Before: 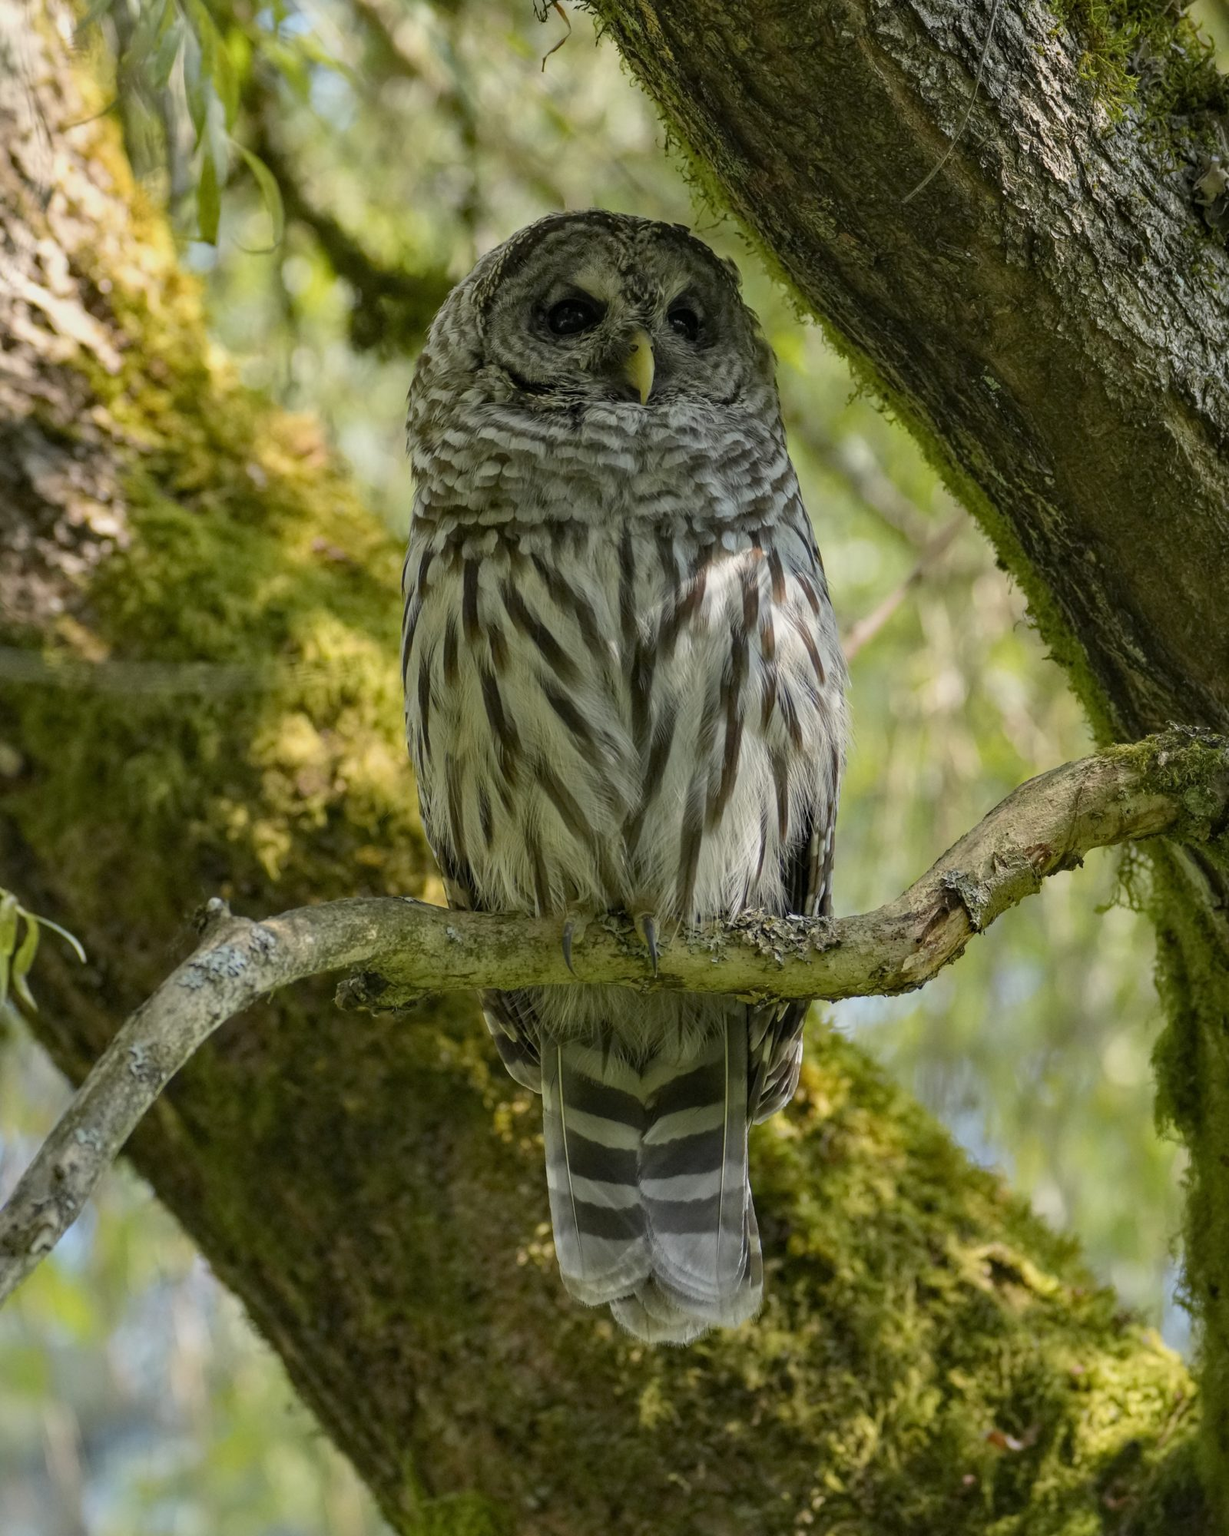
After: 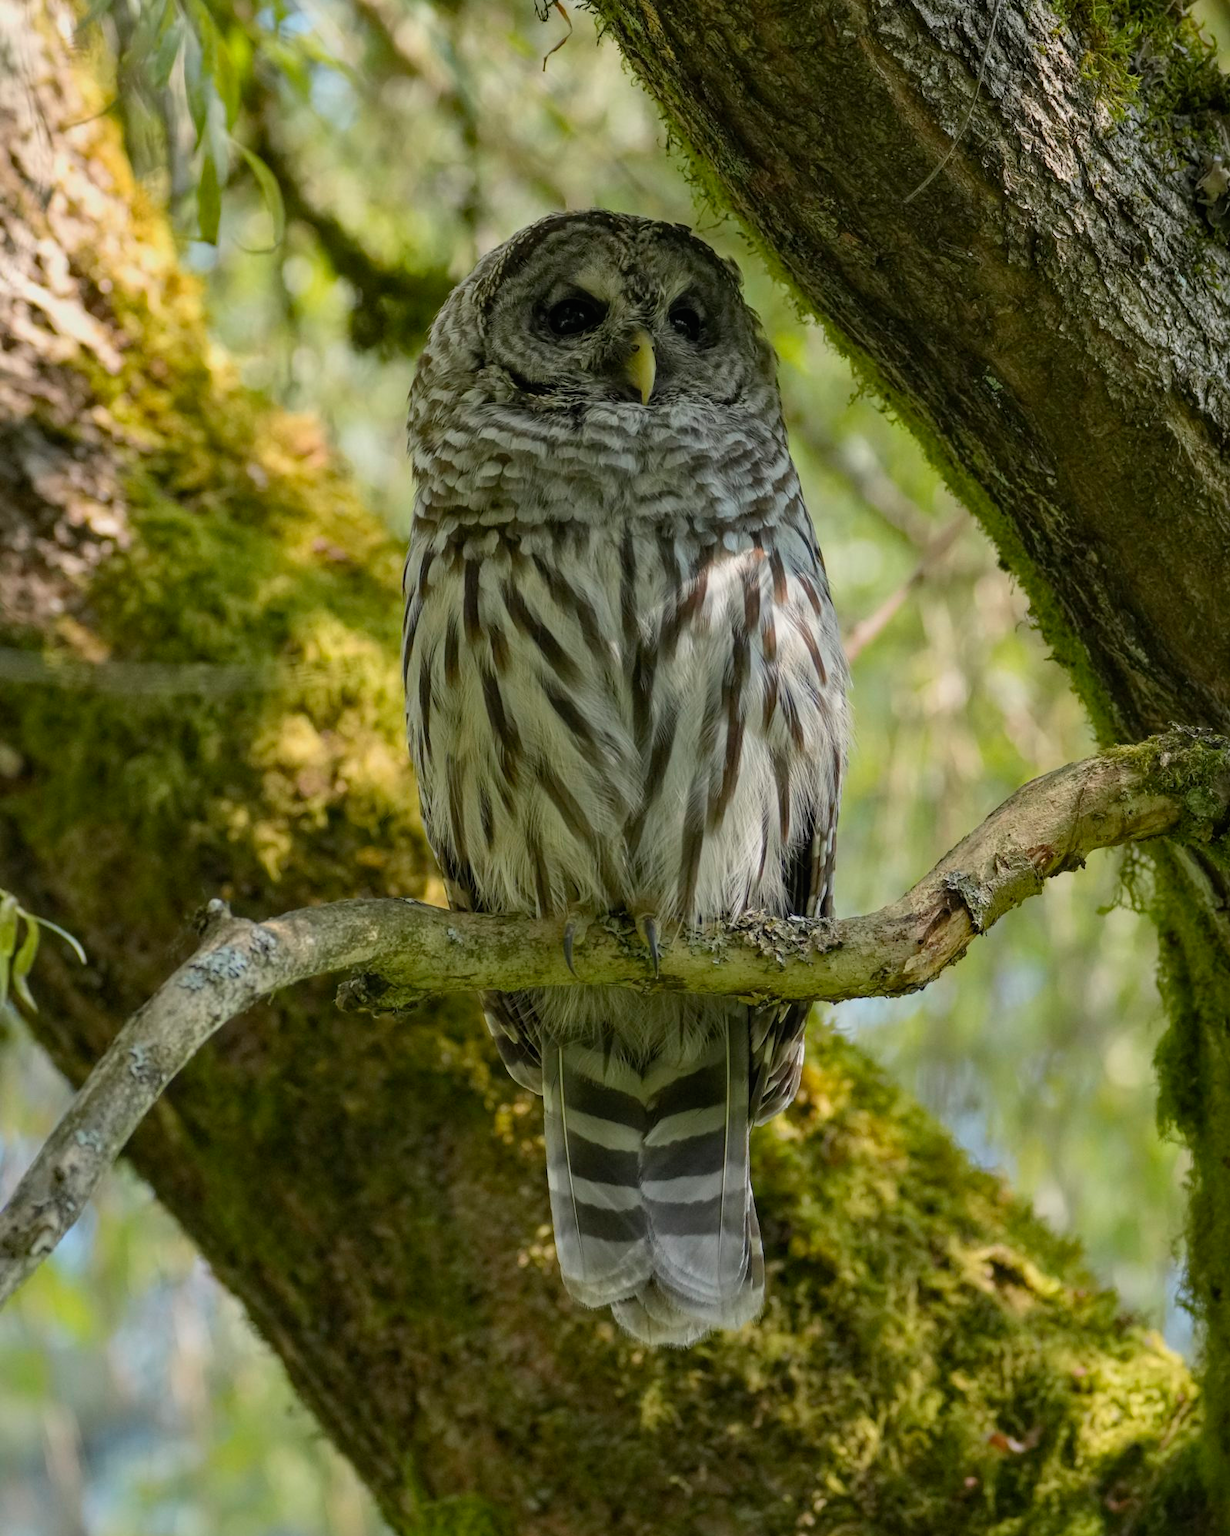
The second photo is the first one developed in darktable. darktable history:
contrast equalizer: octaves 7, y [[0.509, 0.517, 0.523, 0.523, 0.517, 0.509], [0.5 ×6], [0.5 ×6], [0 ×6], [0 ×6]], mix -0.29
color correction: highlights b* -0.05
crop: top 0.053%, bottom 0.127%
